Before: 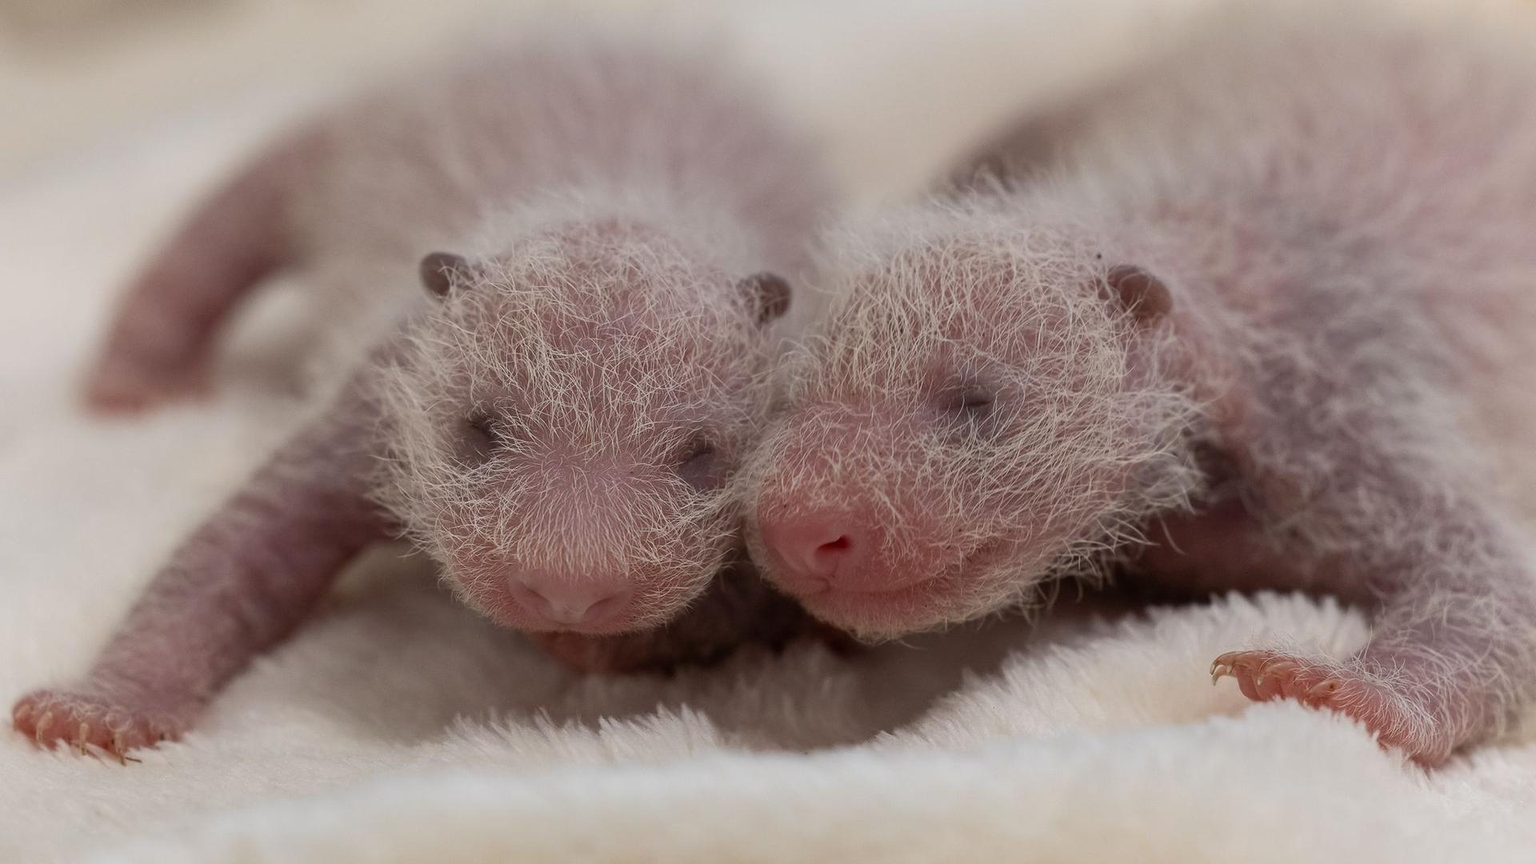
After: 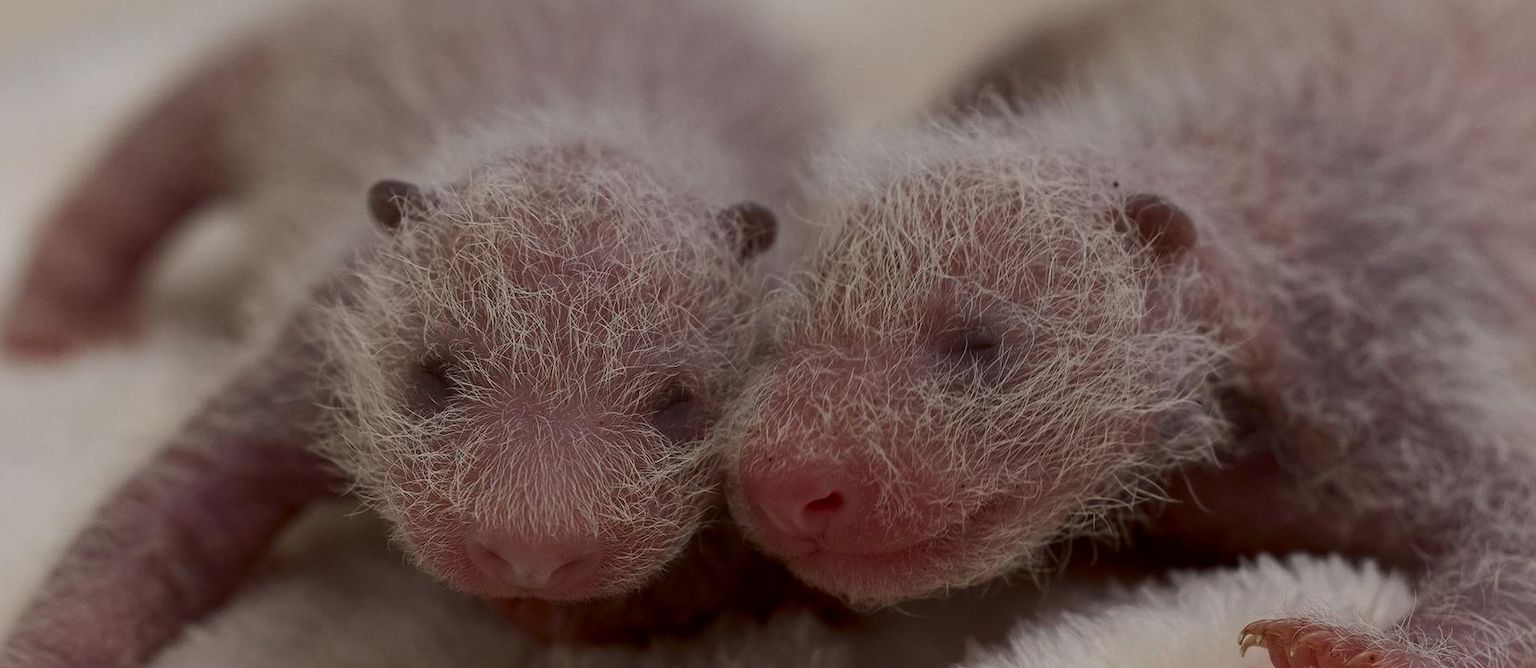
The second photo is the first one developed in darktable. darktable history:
contrast brightness saturation: contrast 0.07, brightness -0.13, saturation 0.06
exposure: black level correction 0.001, exposure -0.2 EV, compensate highlight preservation false
crop: left 5.596%, top 10.314%, right 3.534%, bottom 19.395%
